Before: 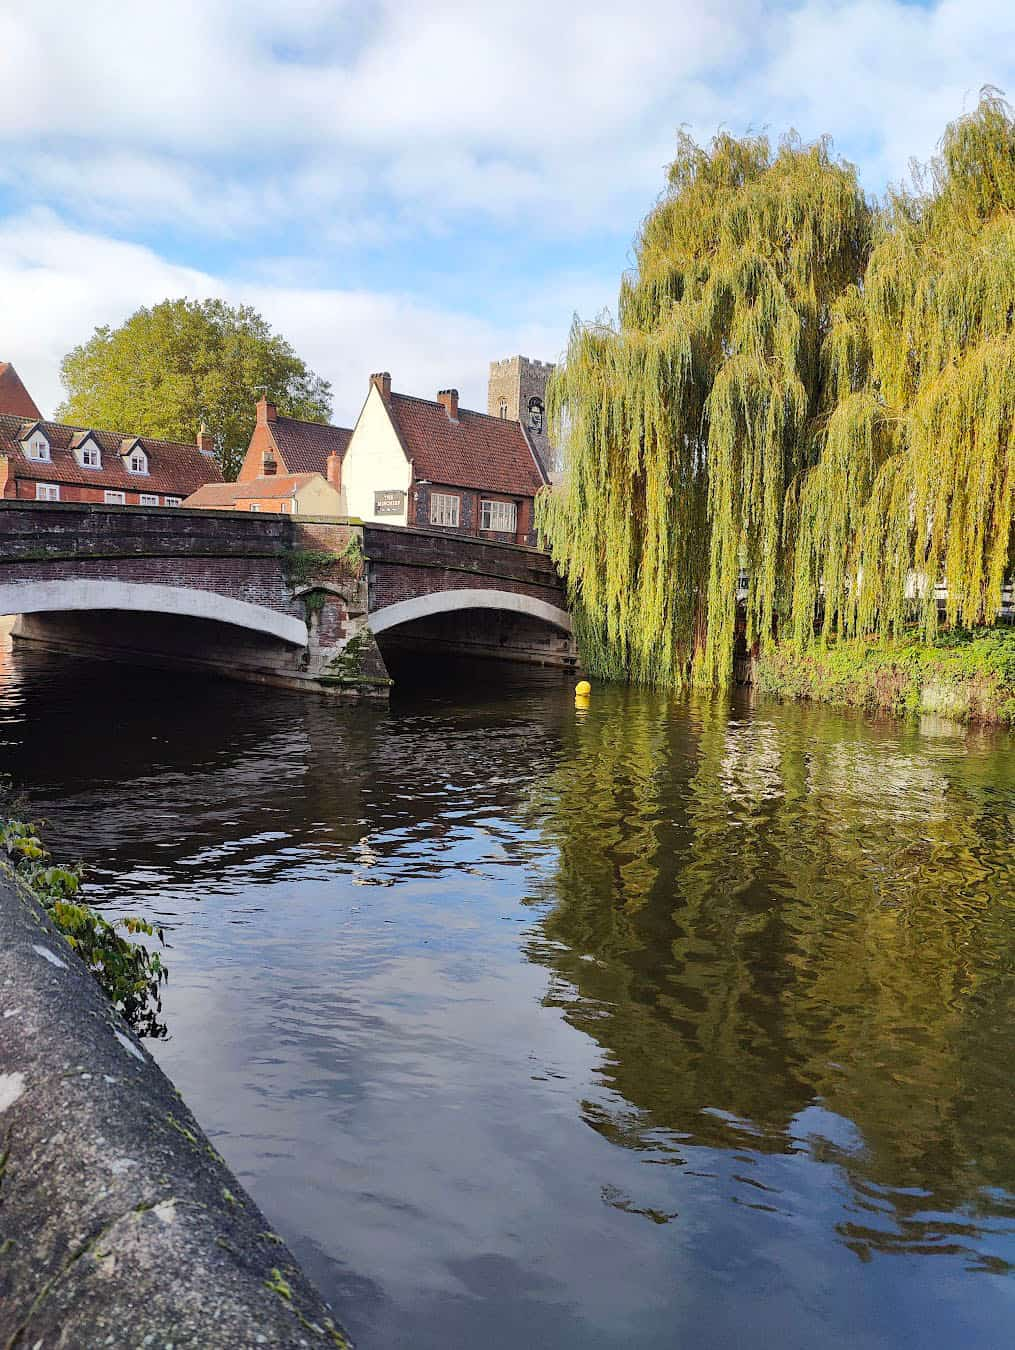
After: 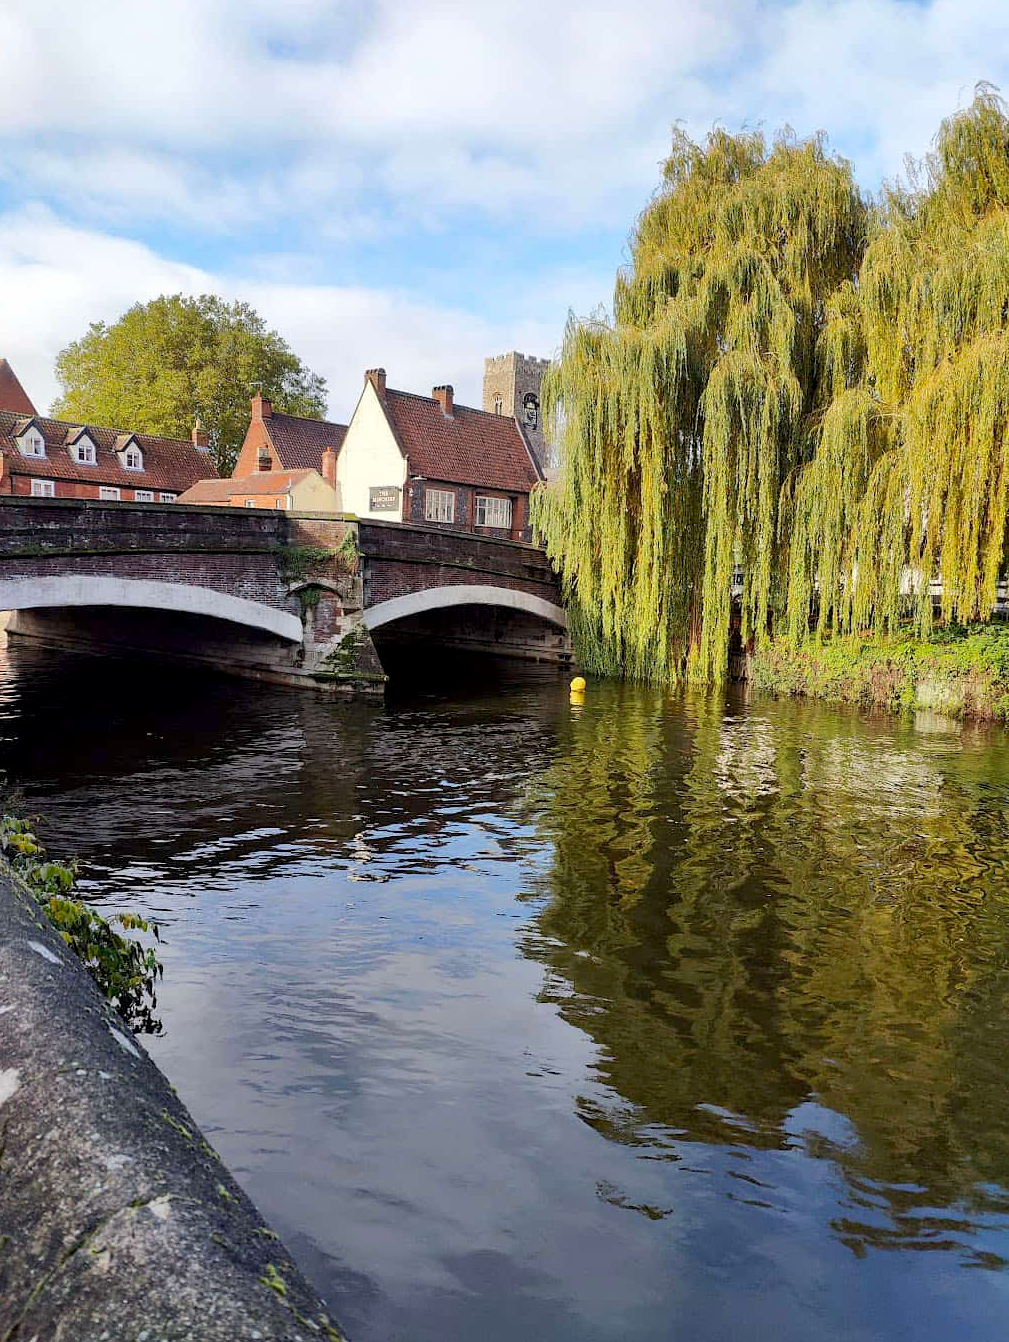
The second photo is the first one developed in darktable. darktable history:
crop and rotate: left 0.575%, top 0.306%, bottom 0.275%
exposure: black level correction 0.005, exposure 0.001 EV, compensate exposure bias true, compensate highlight preservation false
